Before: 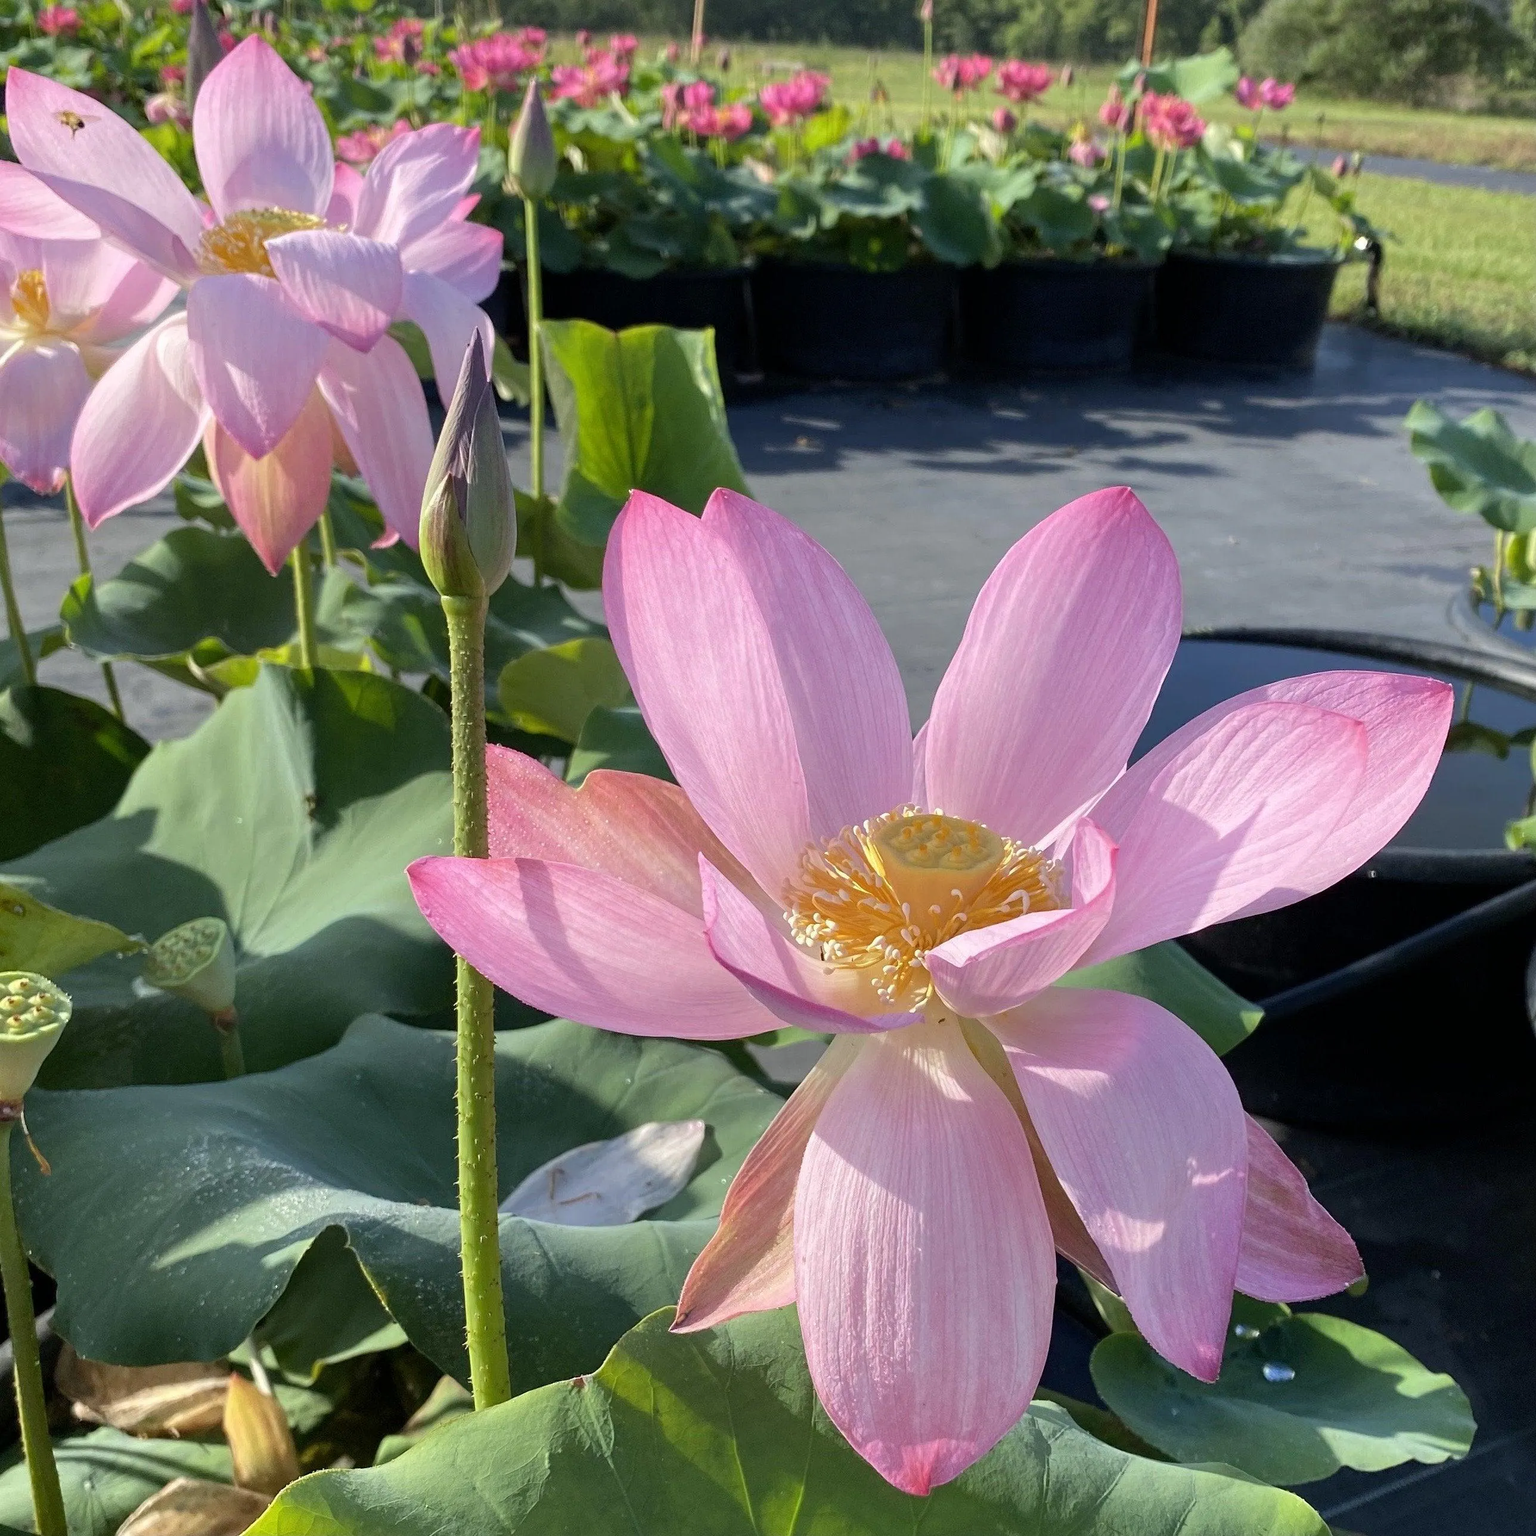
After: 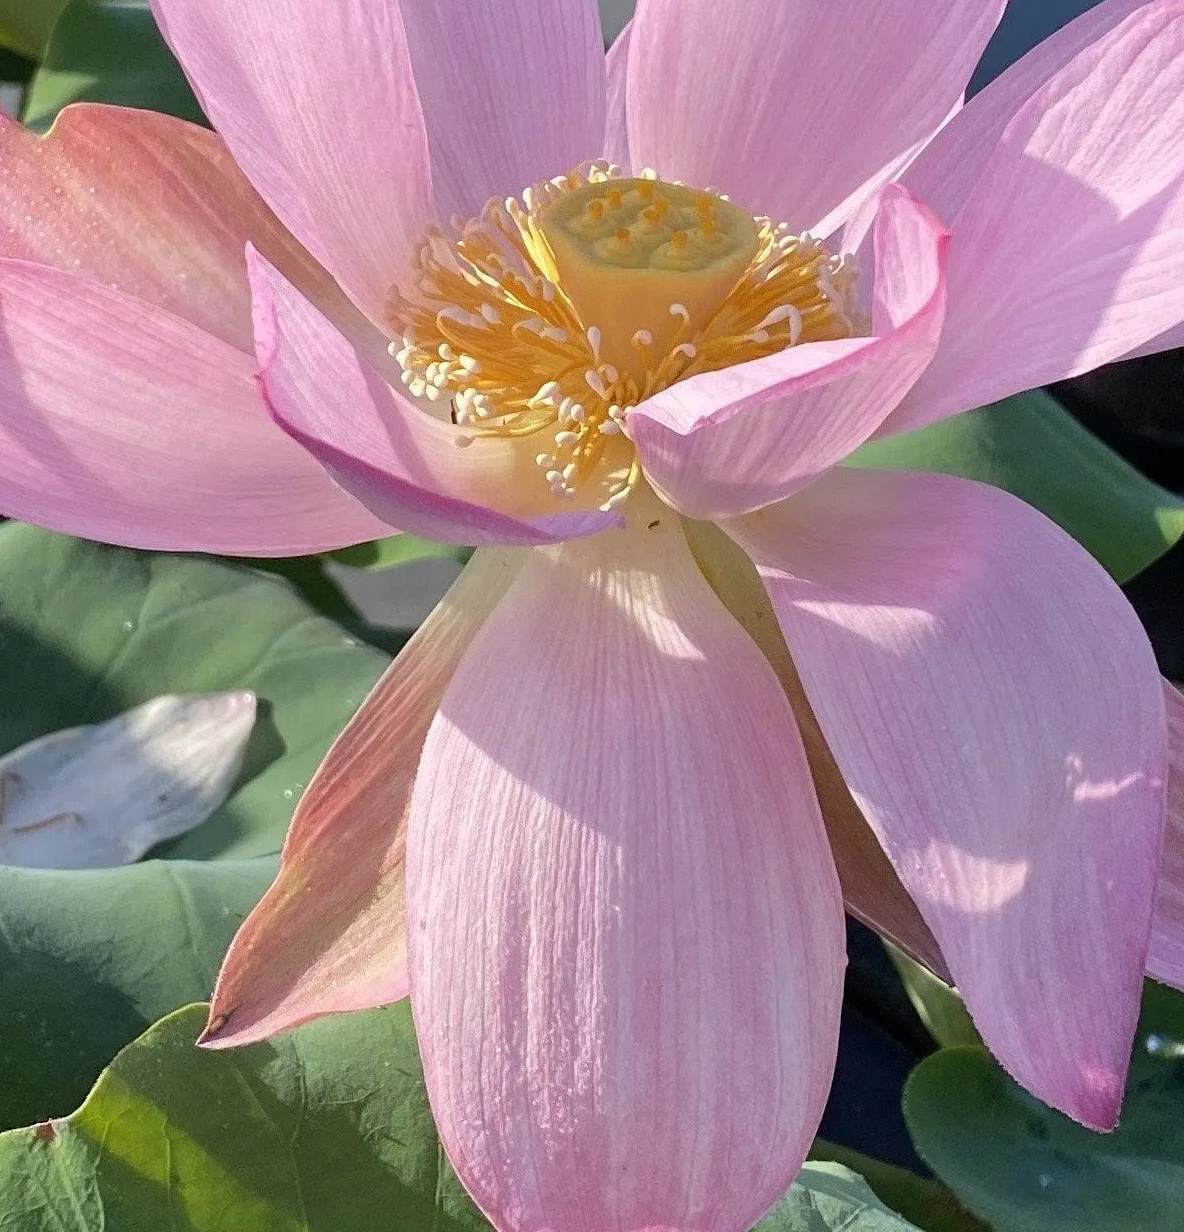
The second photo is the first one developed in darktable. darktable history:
crop: left 35.96%, top 46.134%, right 18.094%, bottom 6.057%
